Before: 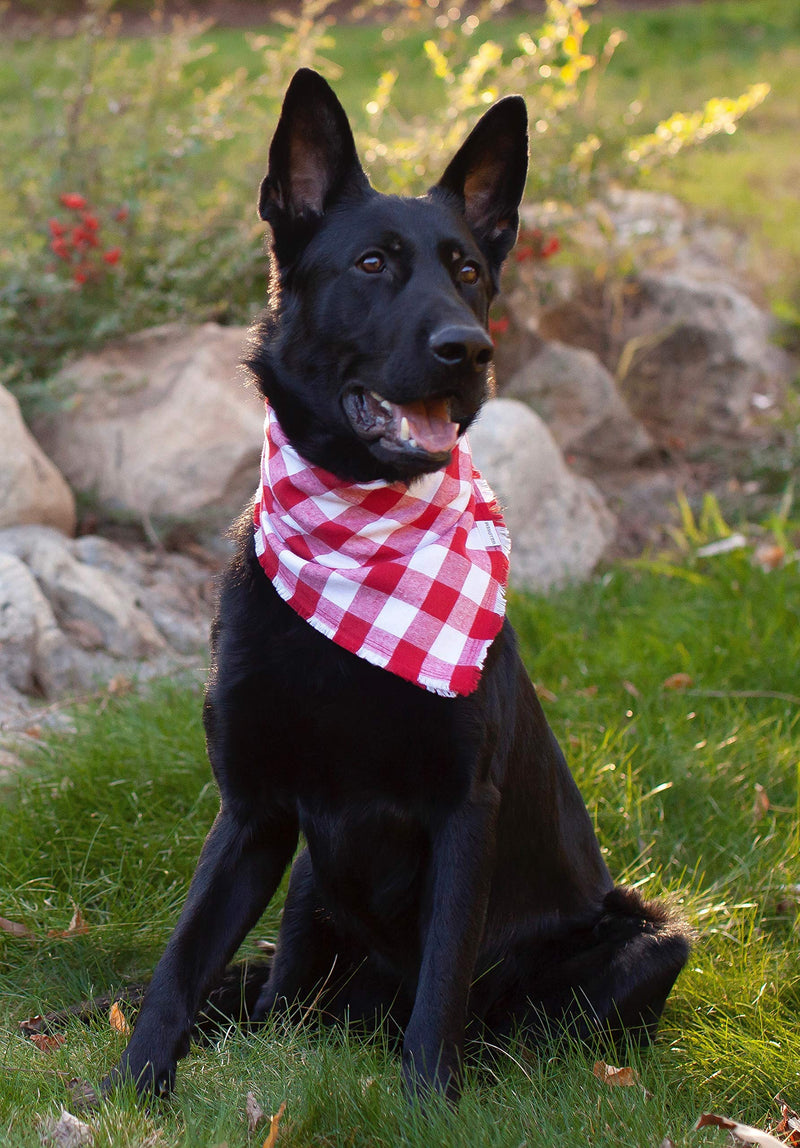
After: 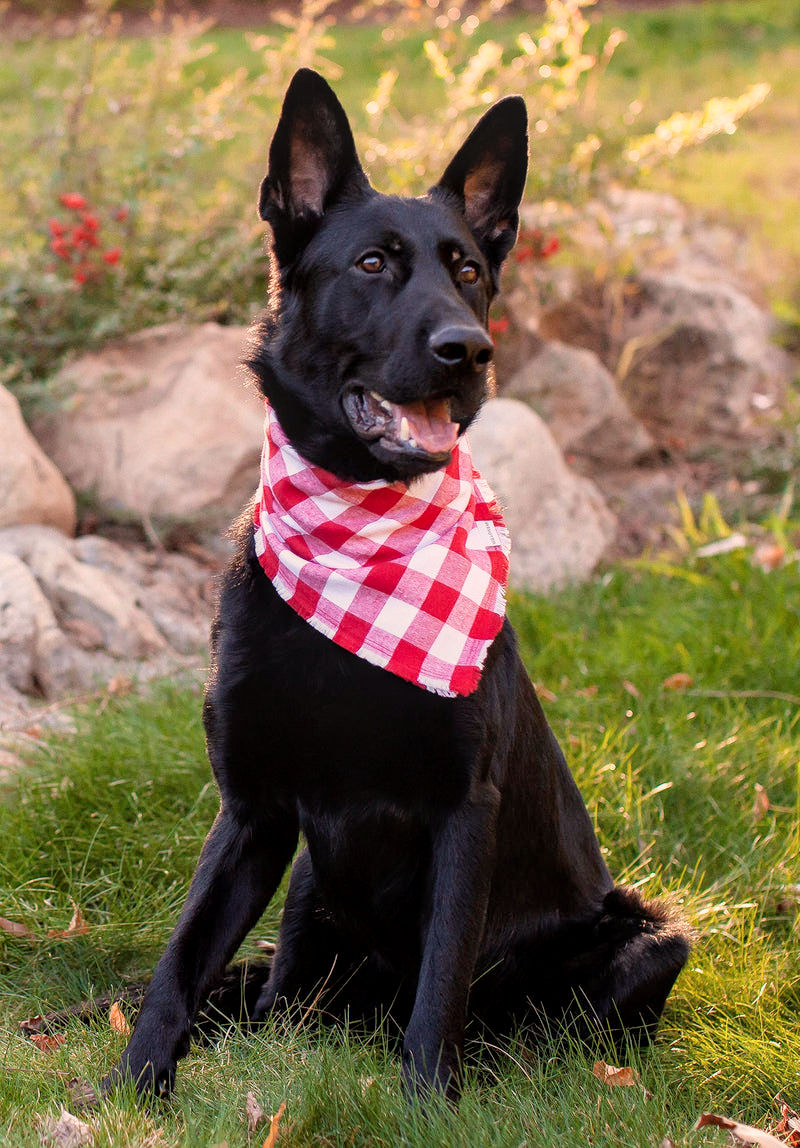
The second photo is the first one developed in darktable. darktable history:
exposure: exposure 0.564 EV
filmic rgb: white relative exposure 3.8 EV, hardness 4.35
local contrast: on, module defaults
white balance: red 1.127, blue 0.943
